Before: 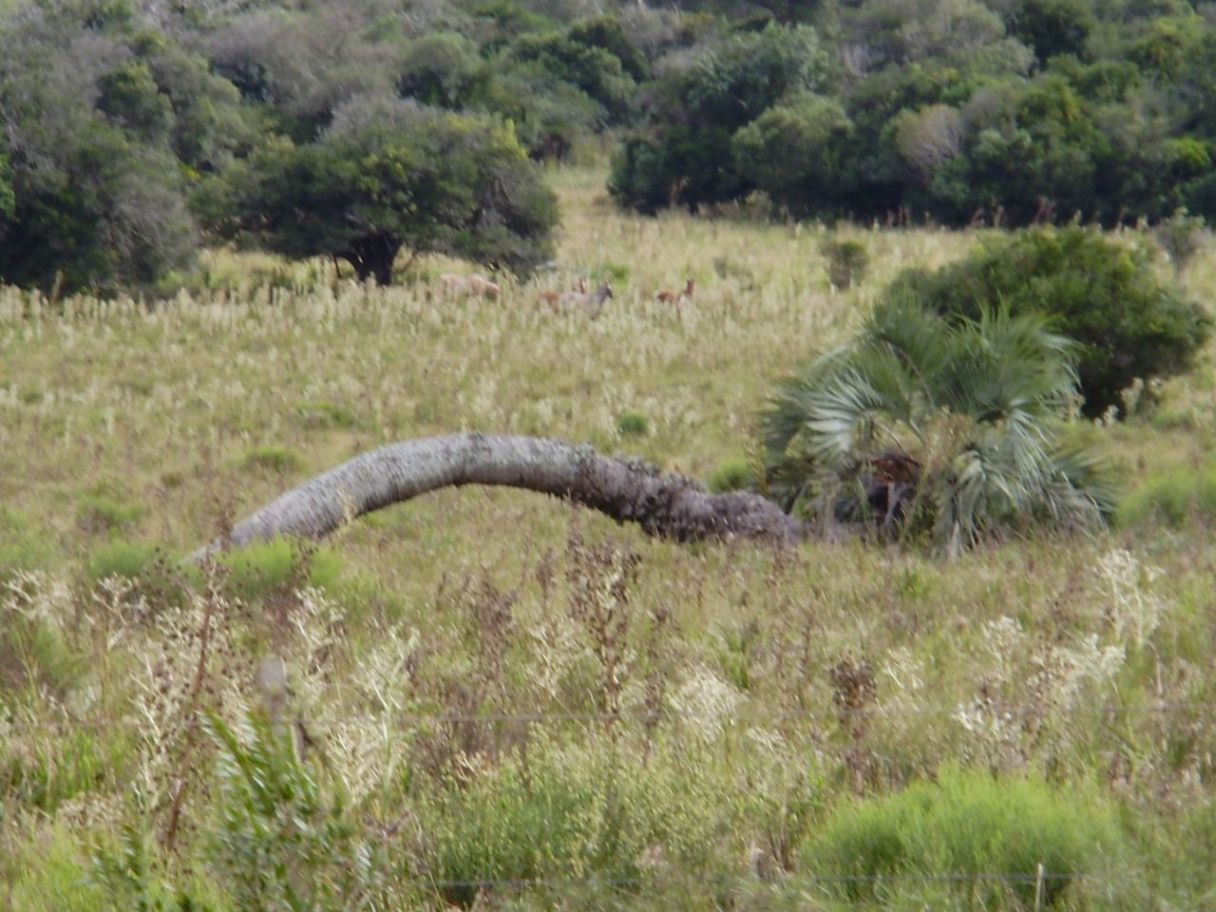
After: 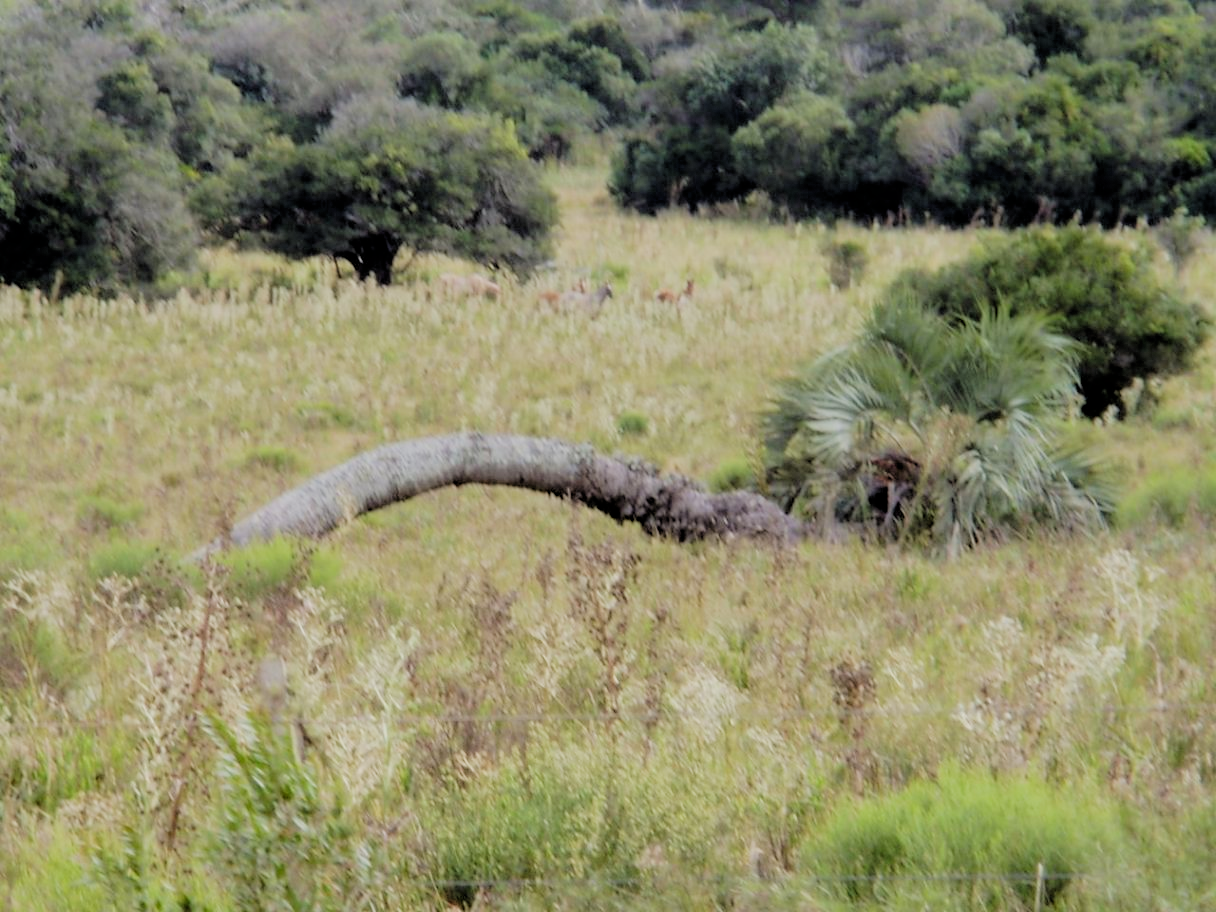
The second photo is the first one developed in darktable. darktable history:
rgb levels: preserve colors sum RGB, levels [[0.038, 0.433, 0.934], [0, 0.5, 1], [0, 0.5, 1]]
exposure: exposure 0.217 EV, compensate highlight preservation false
filmic rgb: black relative exposure -5 EV, hardness 2.88, contrast 1.2, highlights saturation mix -30%
